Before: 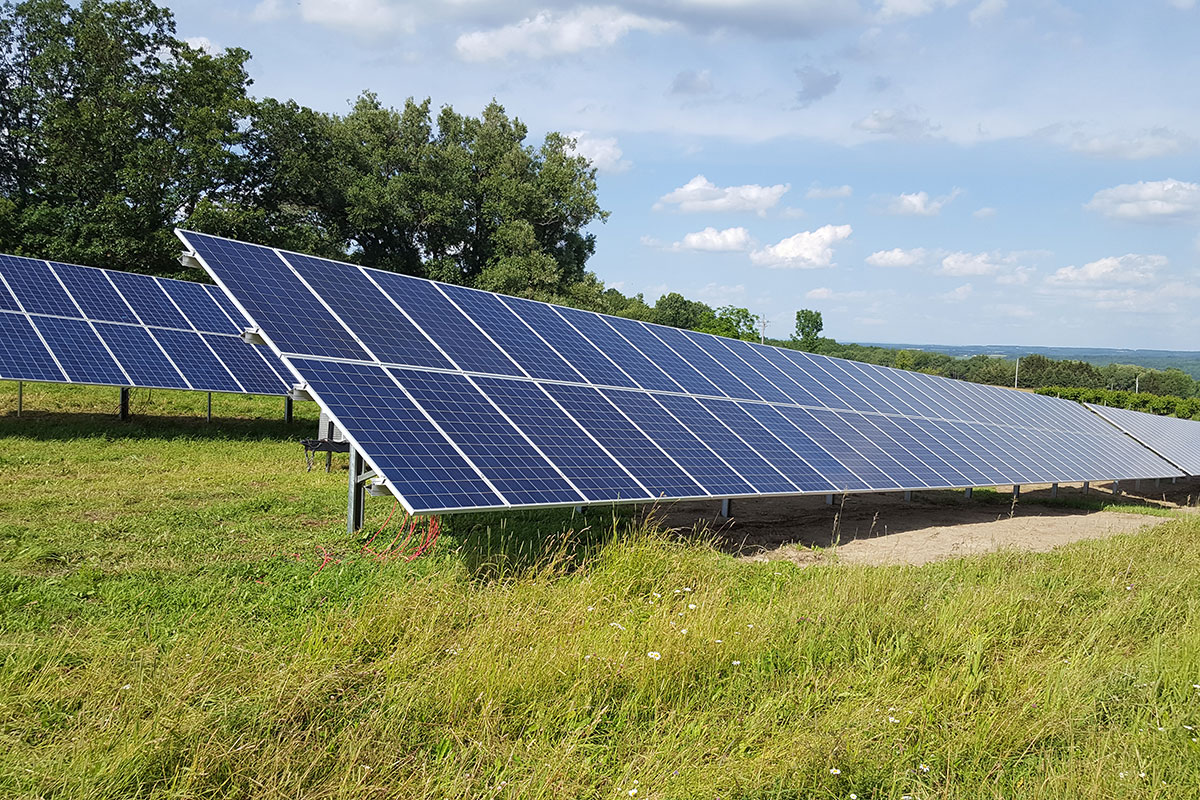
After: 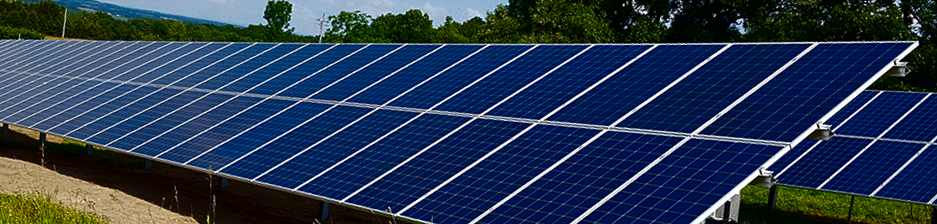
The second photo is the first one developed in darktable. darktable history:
contrast brightness saturation: contrast 0.09, brightness -0.59, saturation 0.17
color balance: on, module defaults
color balance rgb: perceptual saturation grading › global saturation 30%
crop and rotate: angle 16.12°, top 30.835%, bottom 35.653%
rotate and perspective: rotation 5.12°, automatic cropping off
exposure: black level correction -0.003, exposure 0.04 EV, compensate highlight preservation false
grain: coarseness 0.09 ISO, strength 10%
